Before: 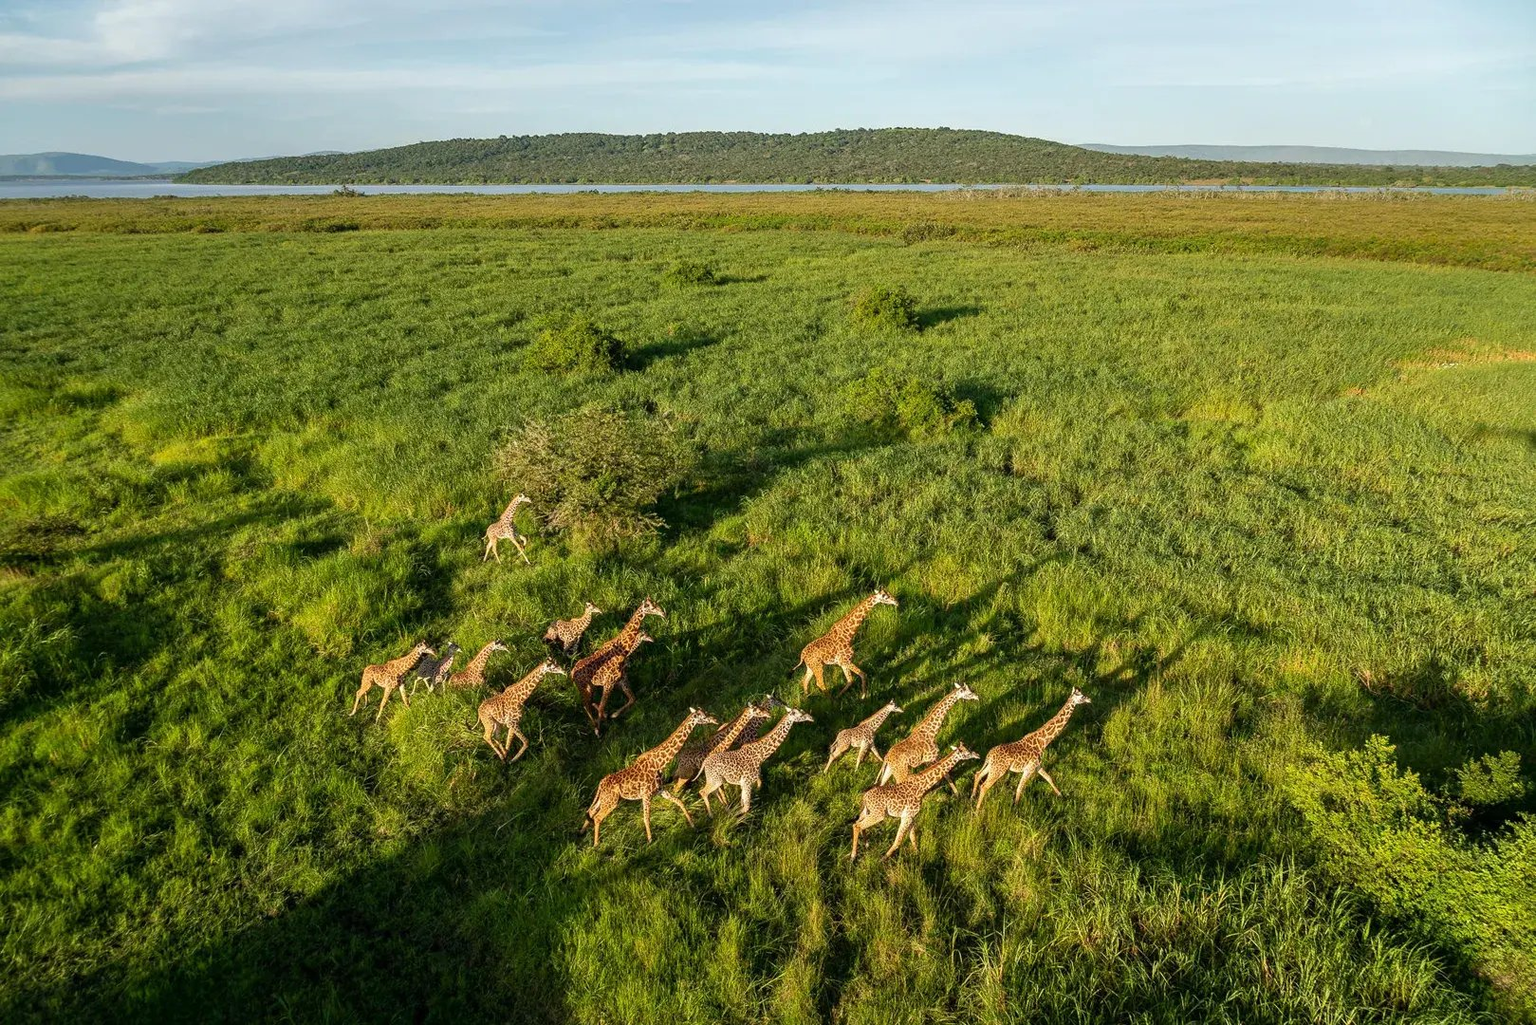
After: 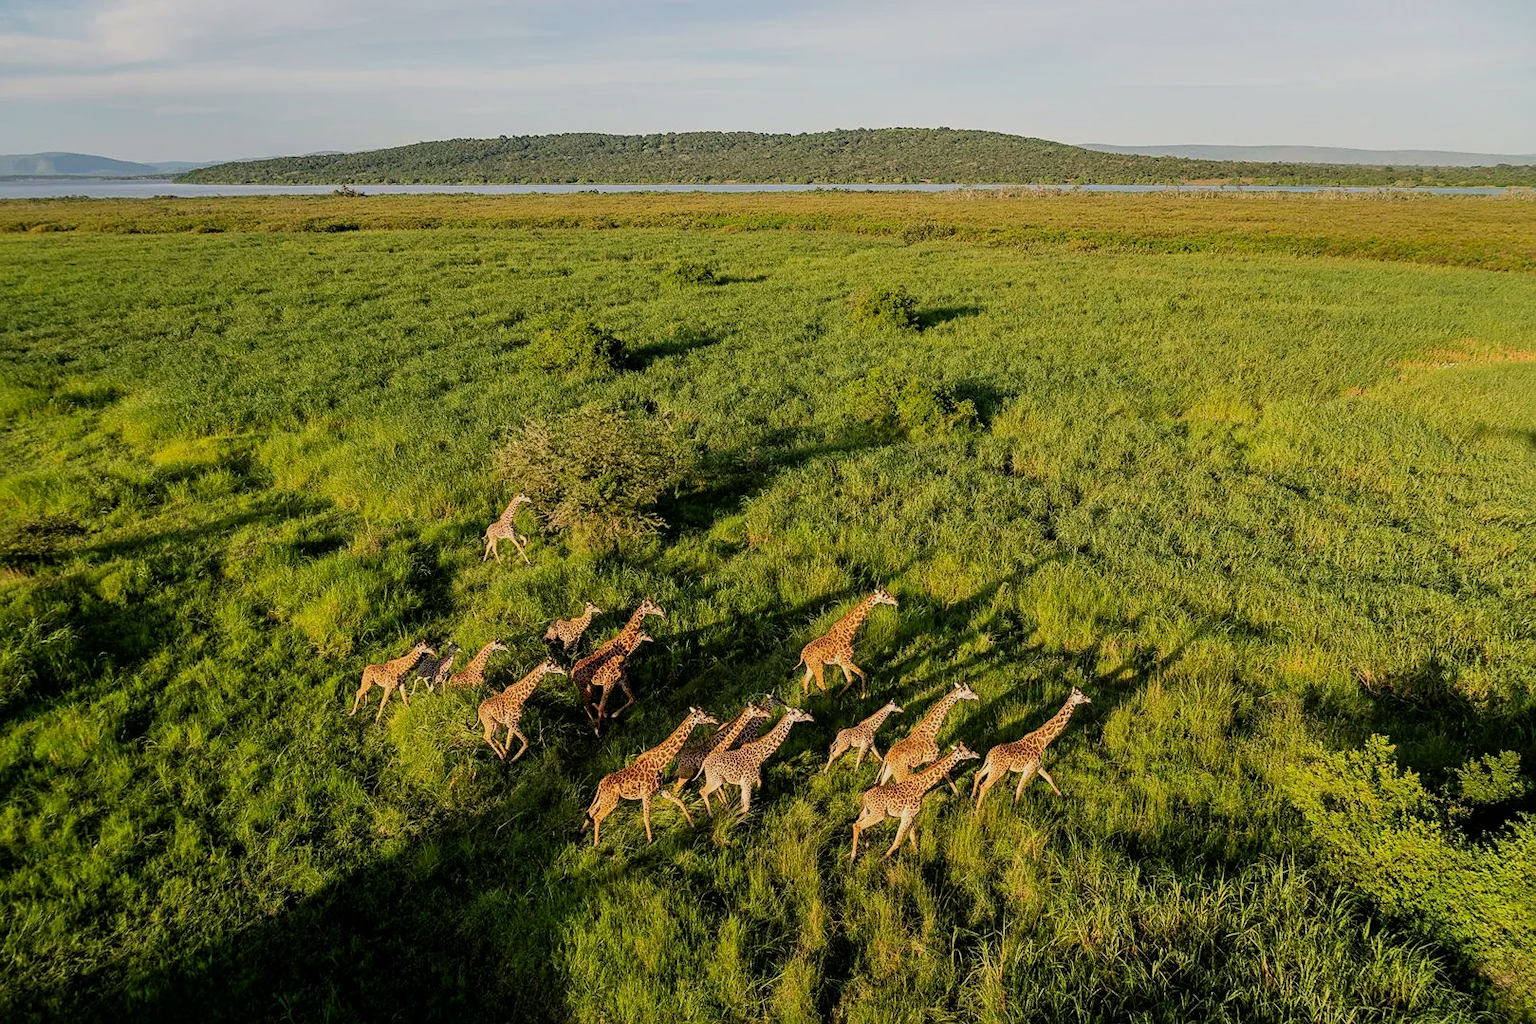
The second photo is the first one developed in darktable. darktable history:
filmic rgb: black relative exposure -7.65 EV, white relative exposure 4.56 EV, hardness 3.61, color science v6 (2022)
sharpen: amount 0.2
color correction: highlights a* 5.81, highlights b* 4.84
